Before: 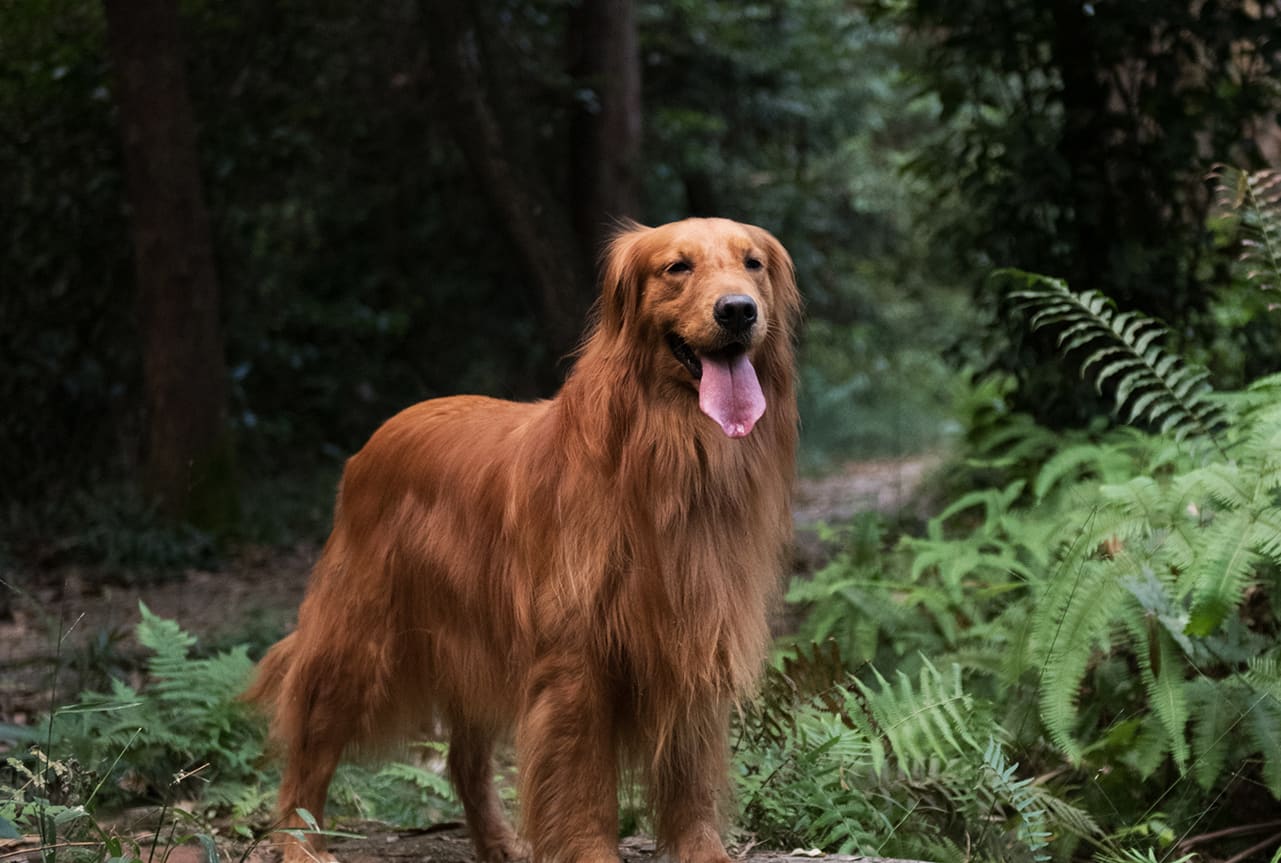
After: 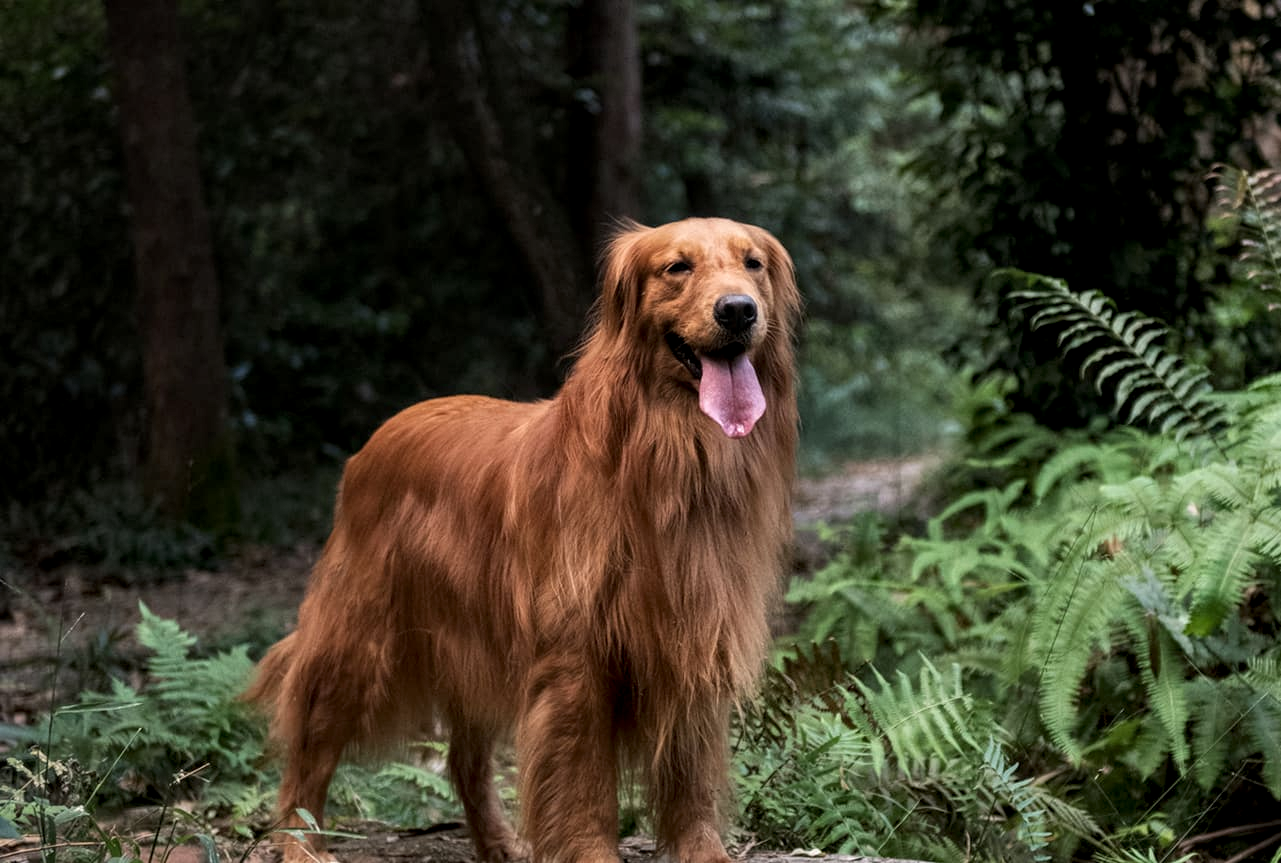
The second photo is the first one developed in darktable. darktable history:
local contrast: highlights 40%, shadows 60%, detail 136%, midtone range 0.514
tone equalizer: on, module defaults
